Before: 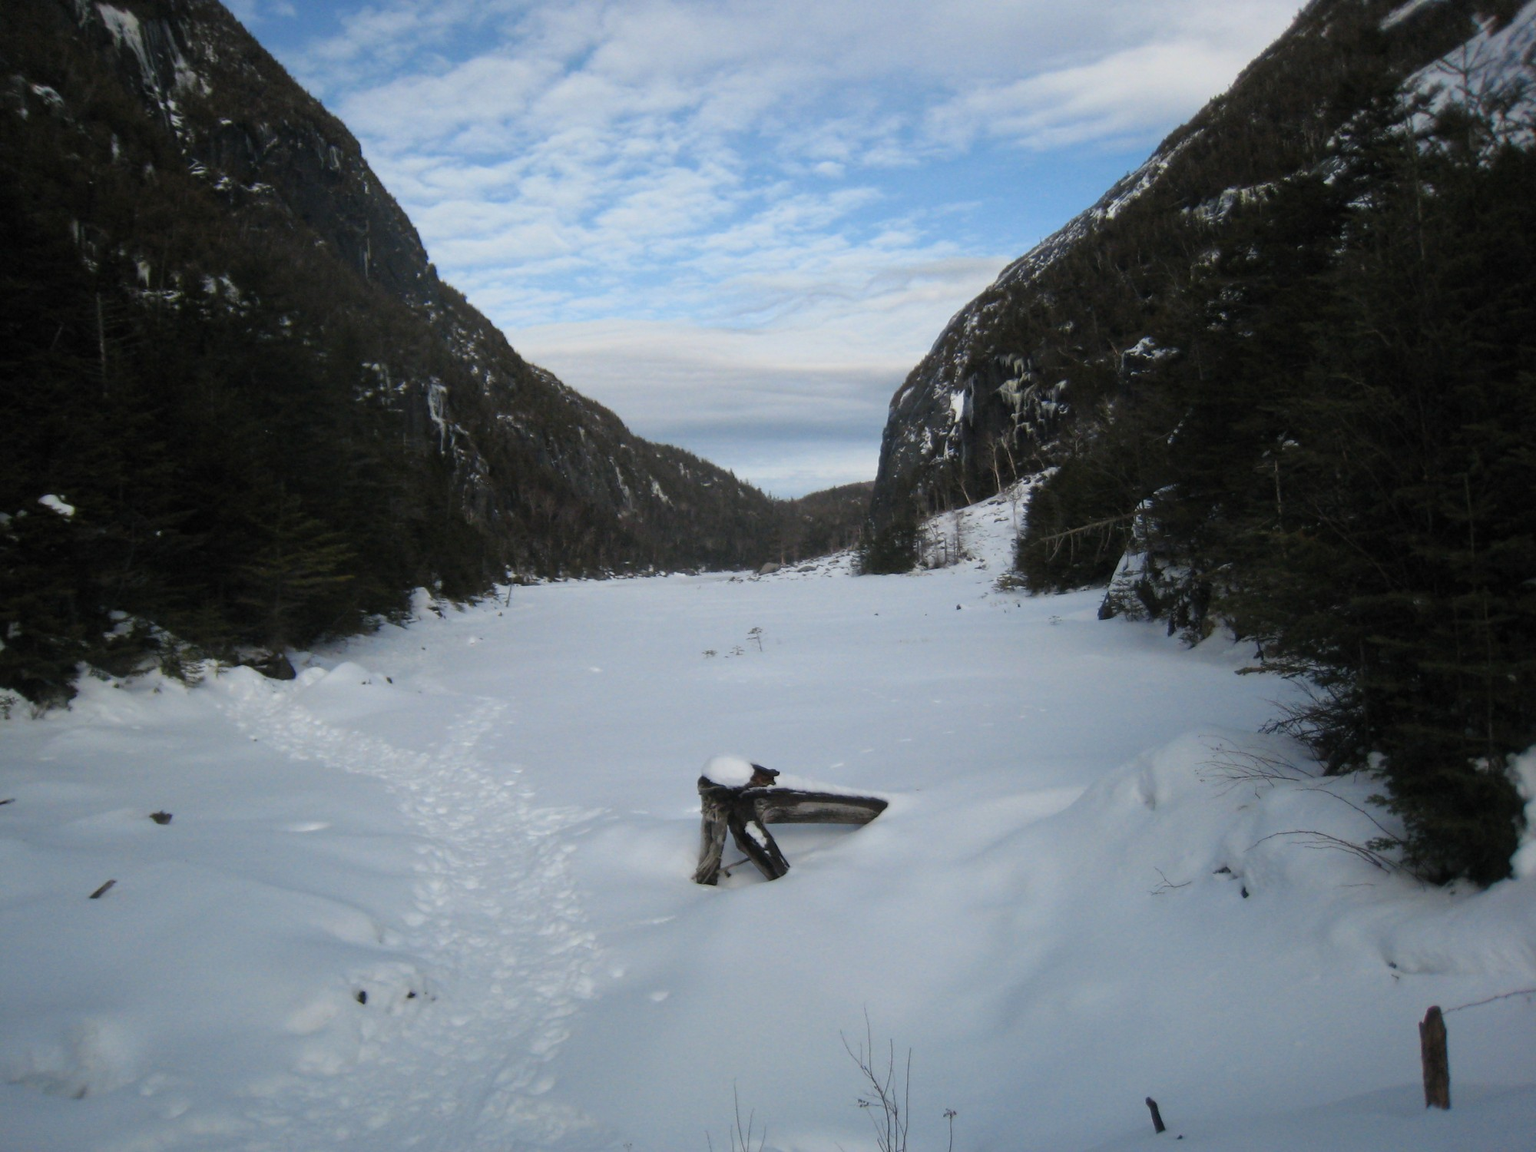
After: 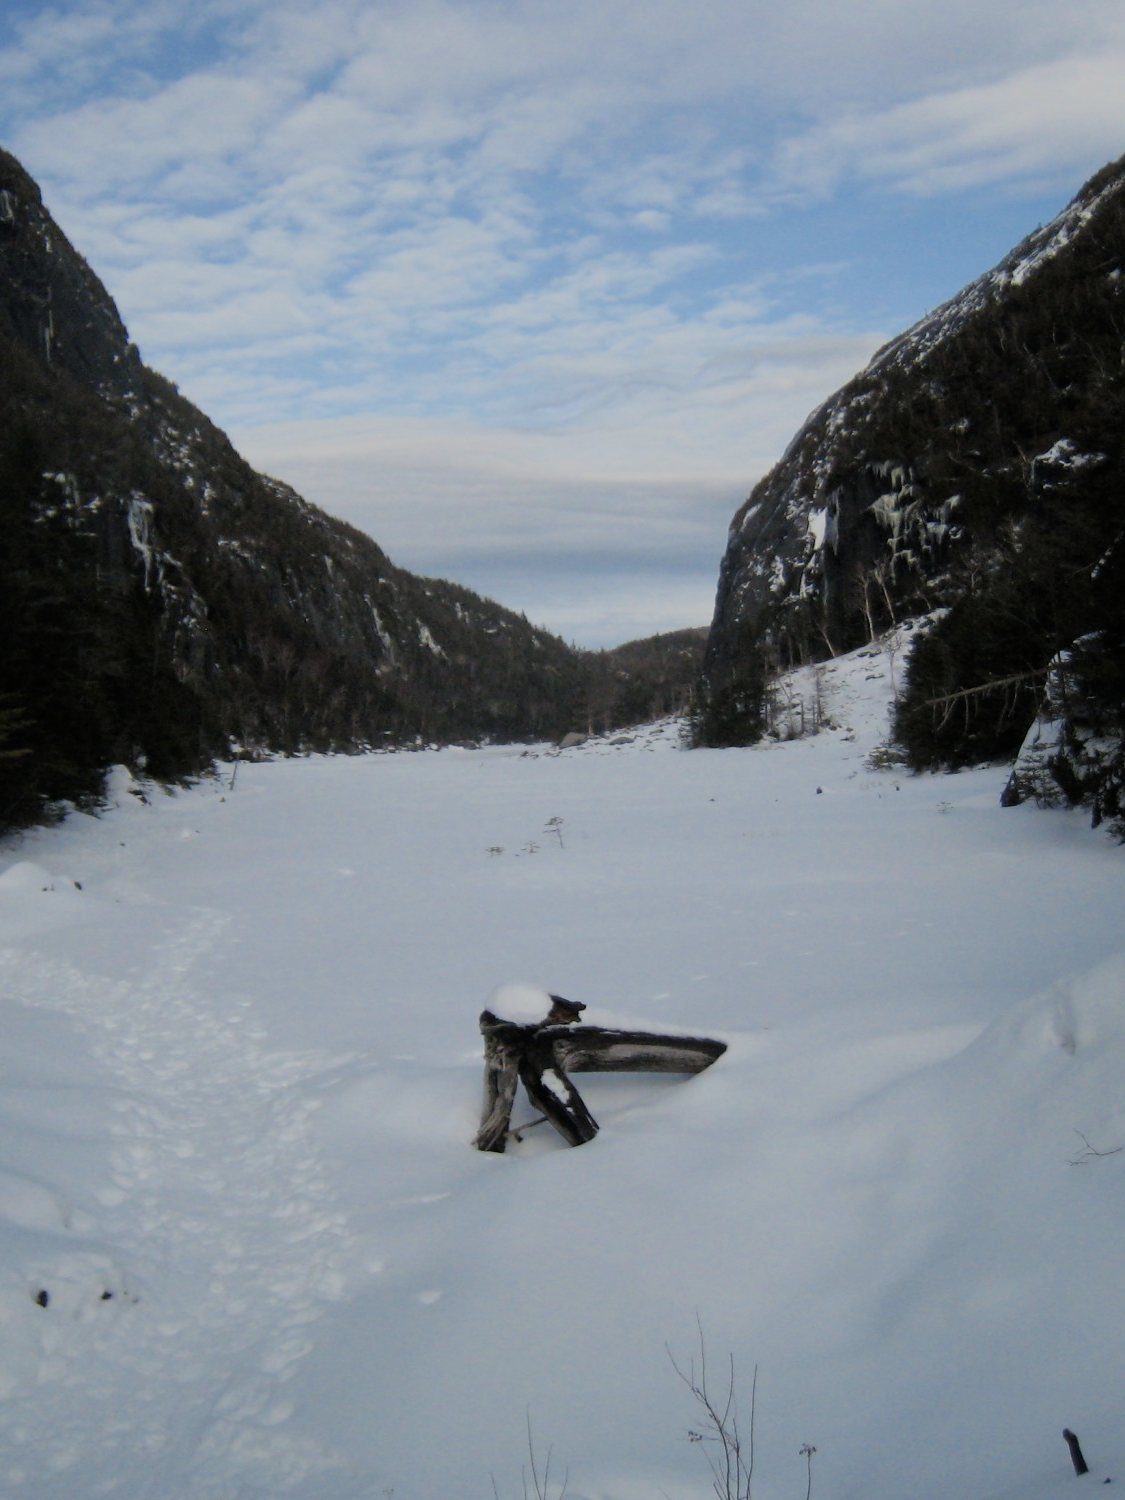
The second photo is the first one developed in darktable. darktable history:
filmic rgb: black relative exposure -7.65 EV, white relative exposure 4.56 EV, hardness 3.61
crop: left 21.496%, right 22.254%
